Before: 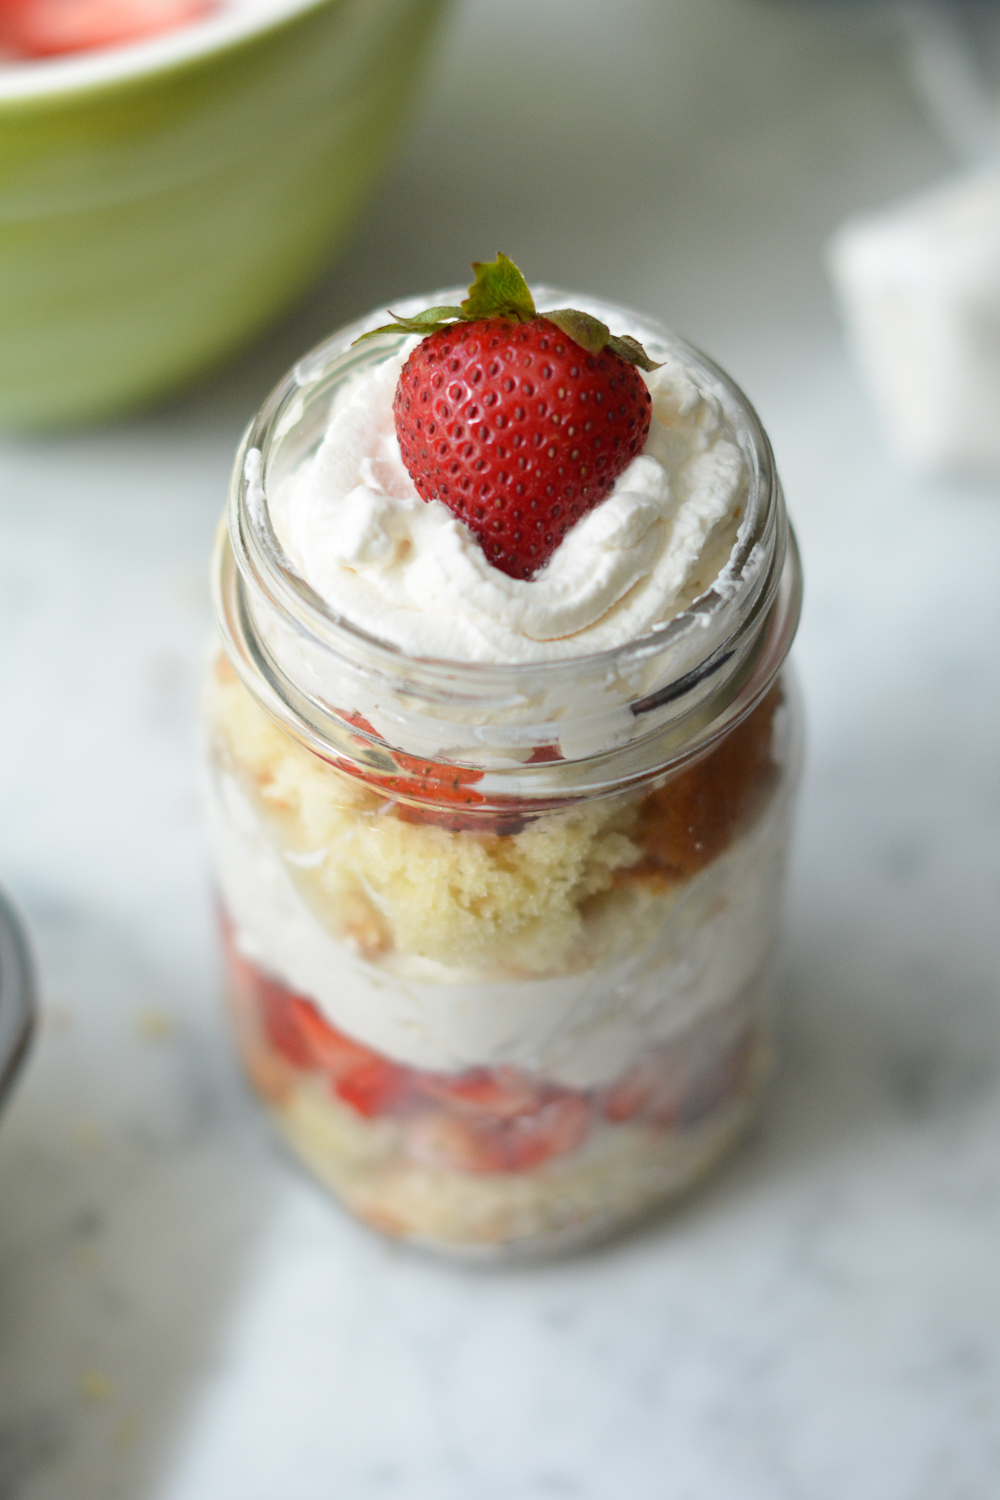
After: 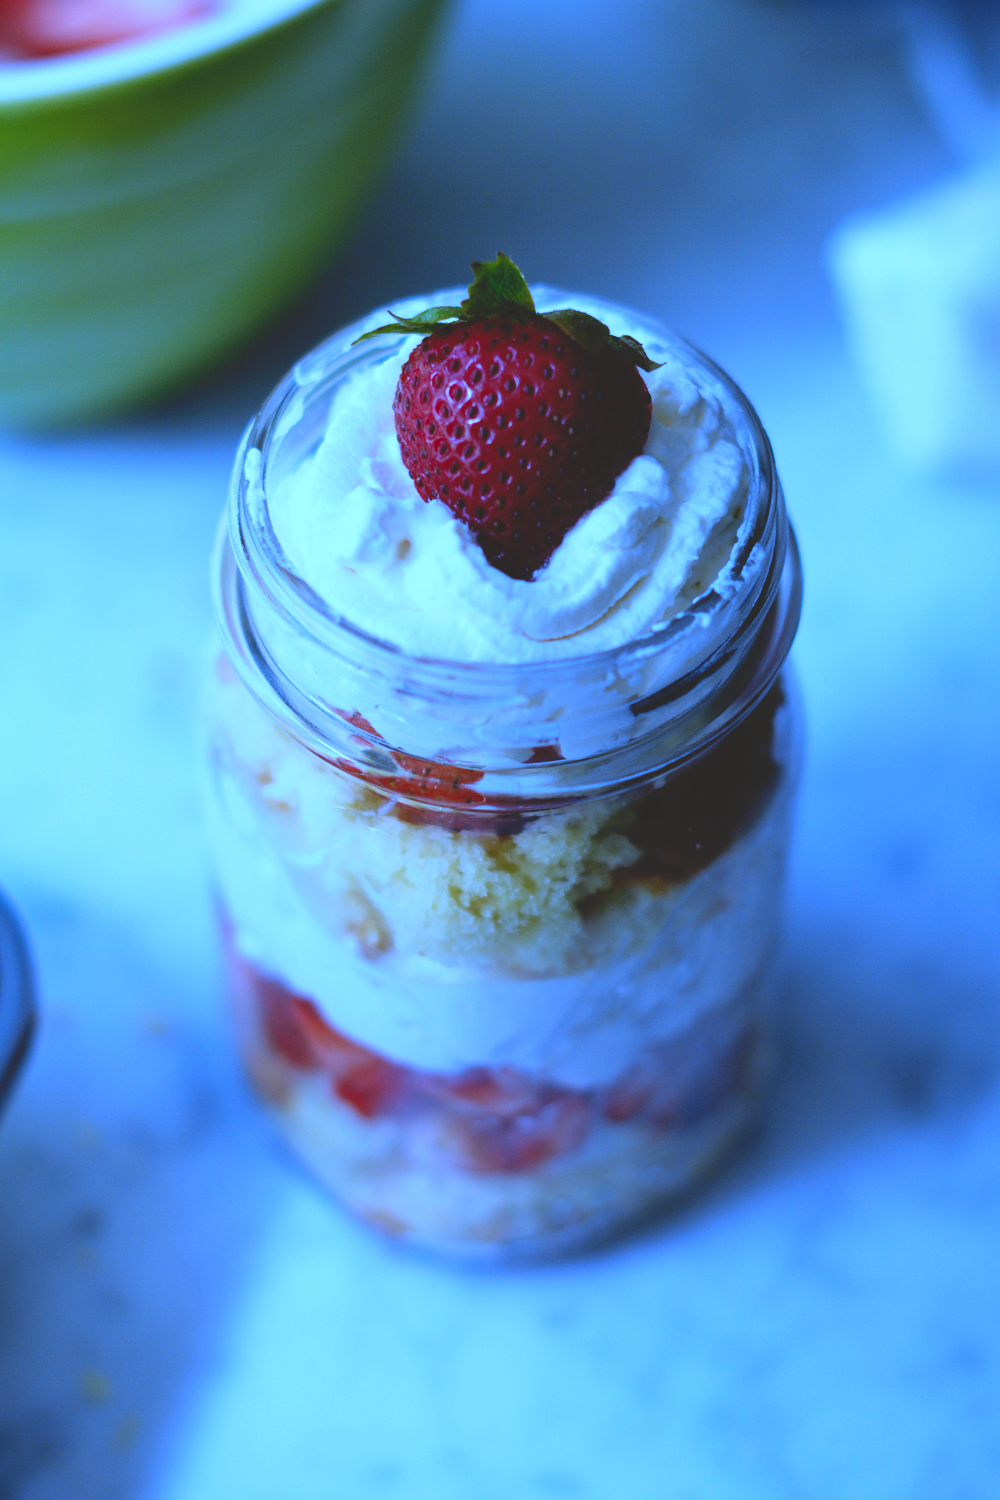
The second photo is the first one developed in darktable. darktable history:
white balance: red 0.766, blue 1.537
color correction: saturation 1.11
base curve: curves: ch0 [(0, 0.02) (0.083, 0.036) (1, 1)], preserve colors none
